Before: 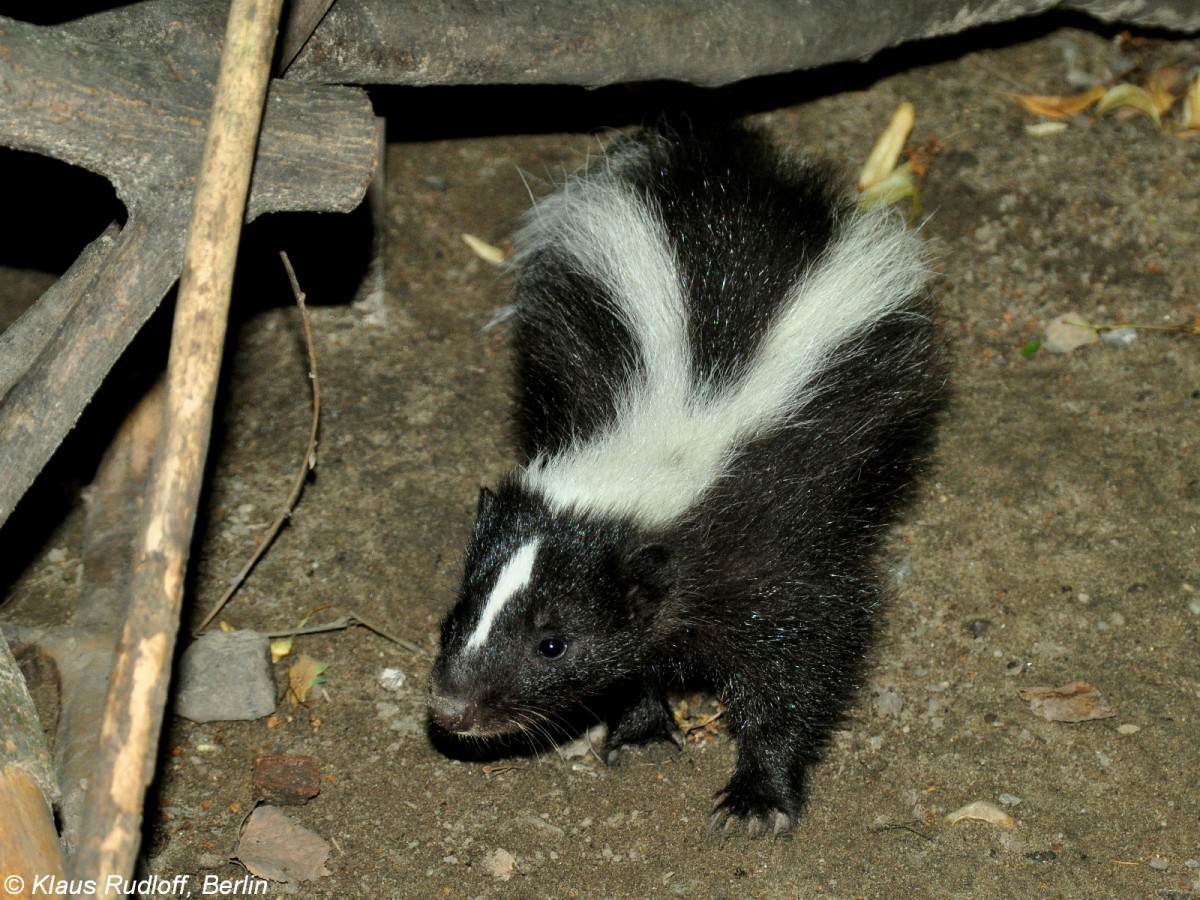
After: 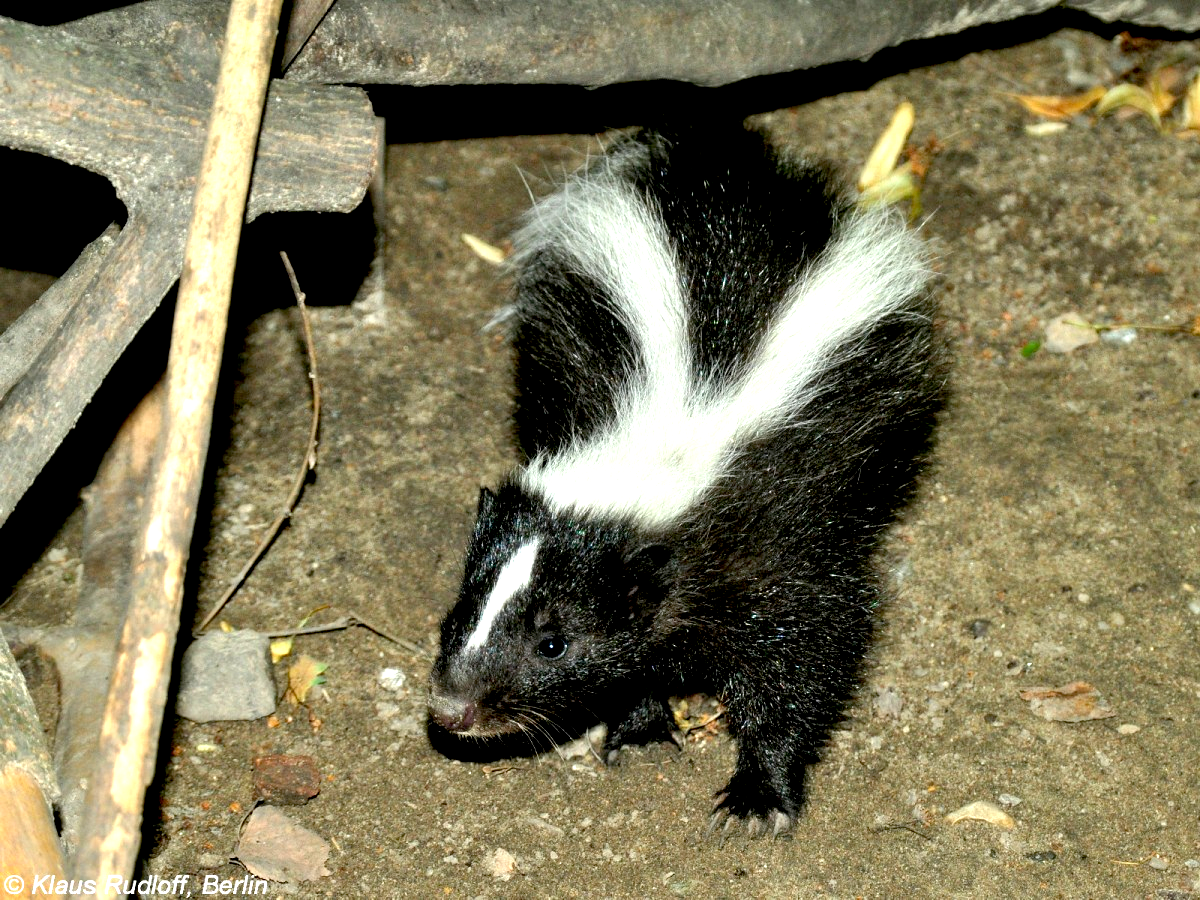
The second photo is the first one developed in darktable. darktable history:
exposure: black level correction 0.01, exposure 1 EV, compensate exposure bias true, compensate highlight preservation false
